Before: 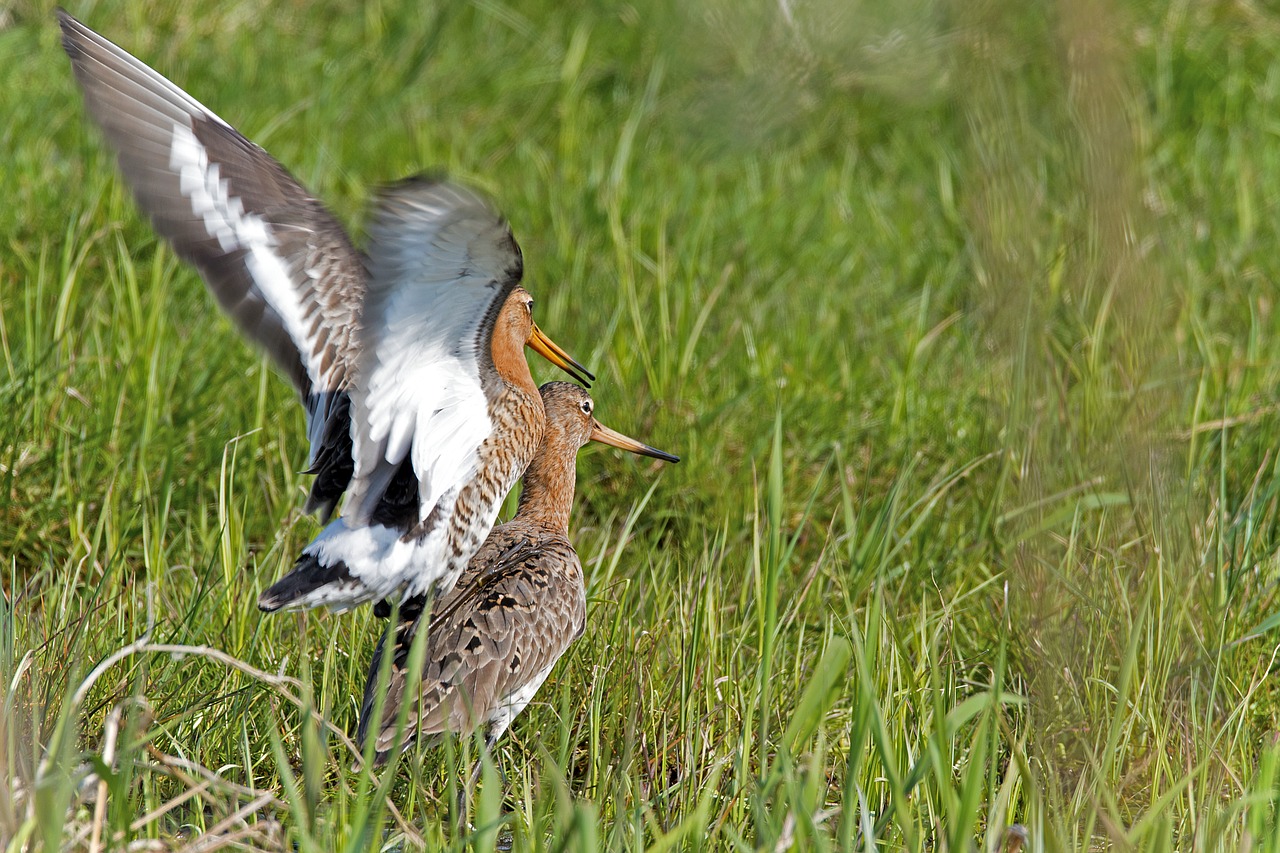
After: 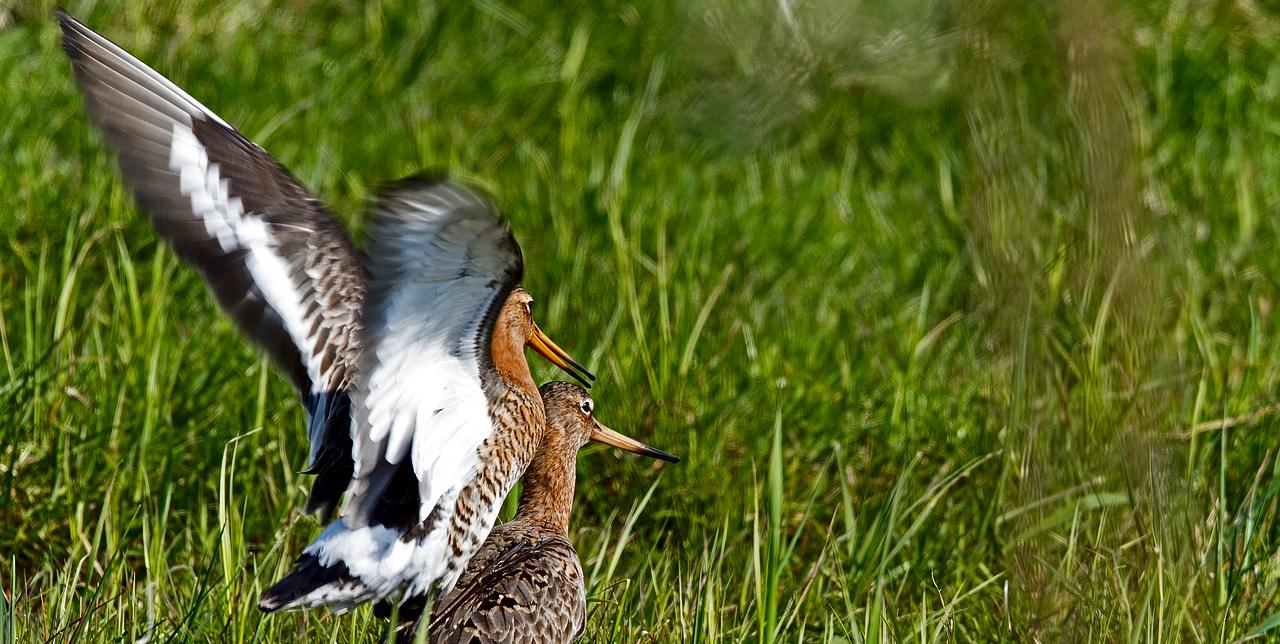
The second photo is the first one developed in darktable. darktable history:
shadows and highlights: shadows 31.93, highlights -32.25, soften with gaussian
contrast brightness saturation: contrast 0.235, brightness -0.23, saturation 0.145
crop: bottom 24.487%
